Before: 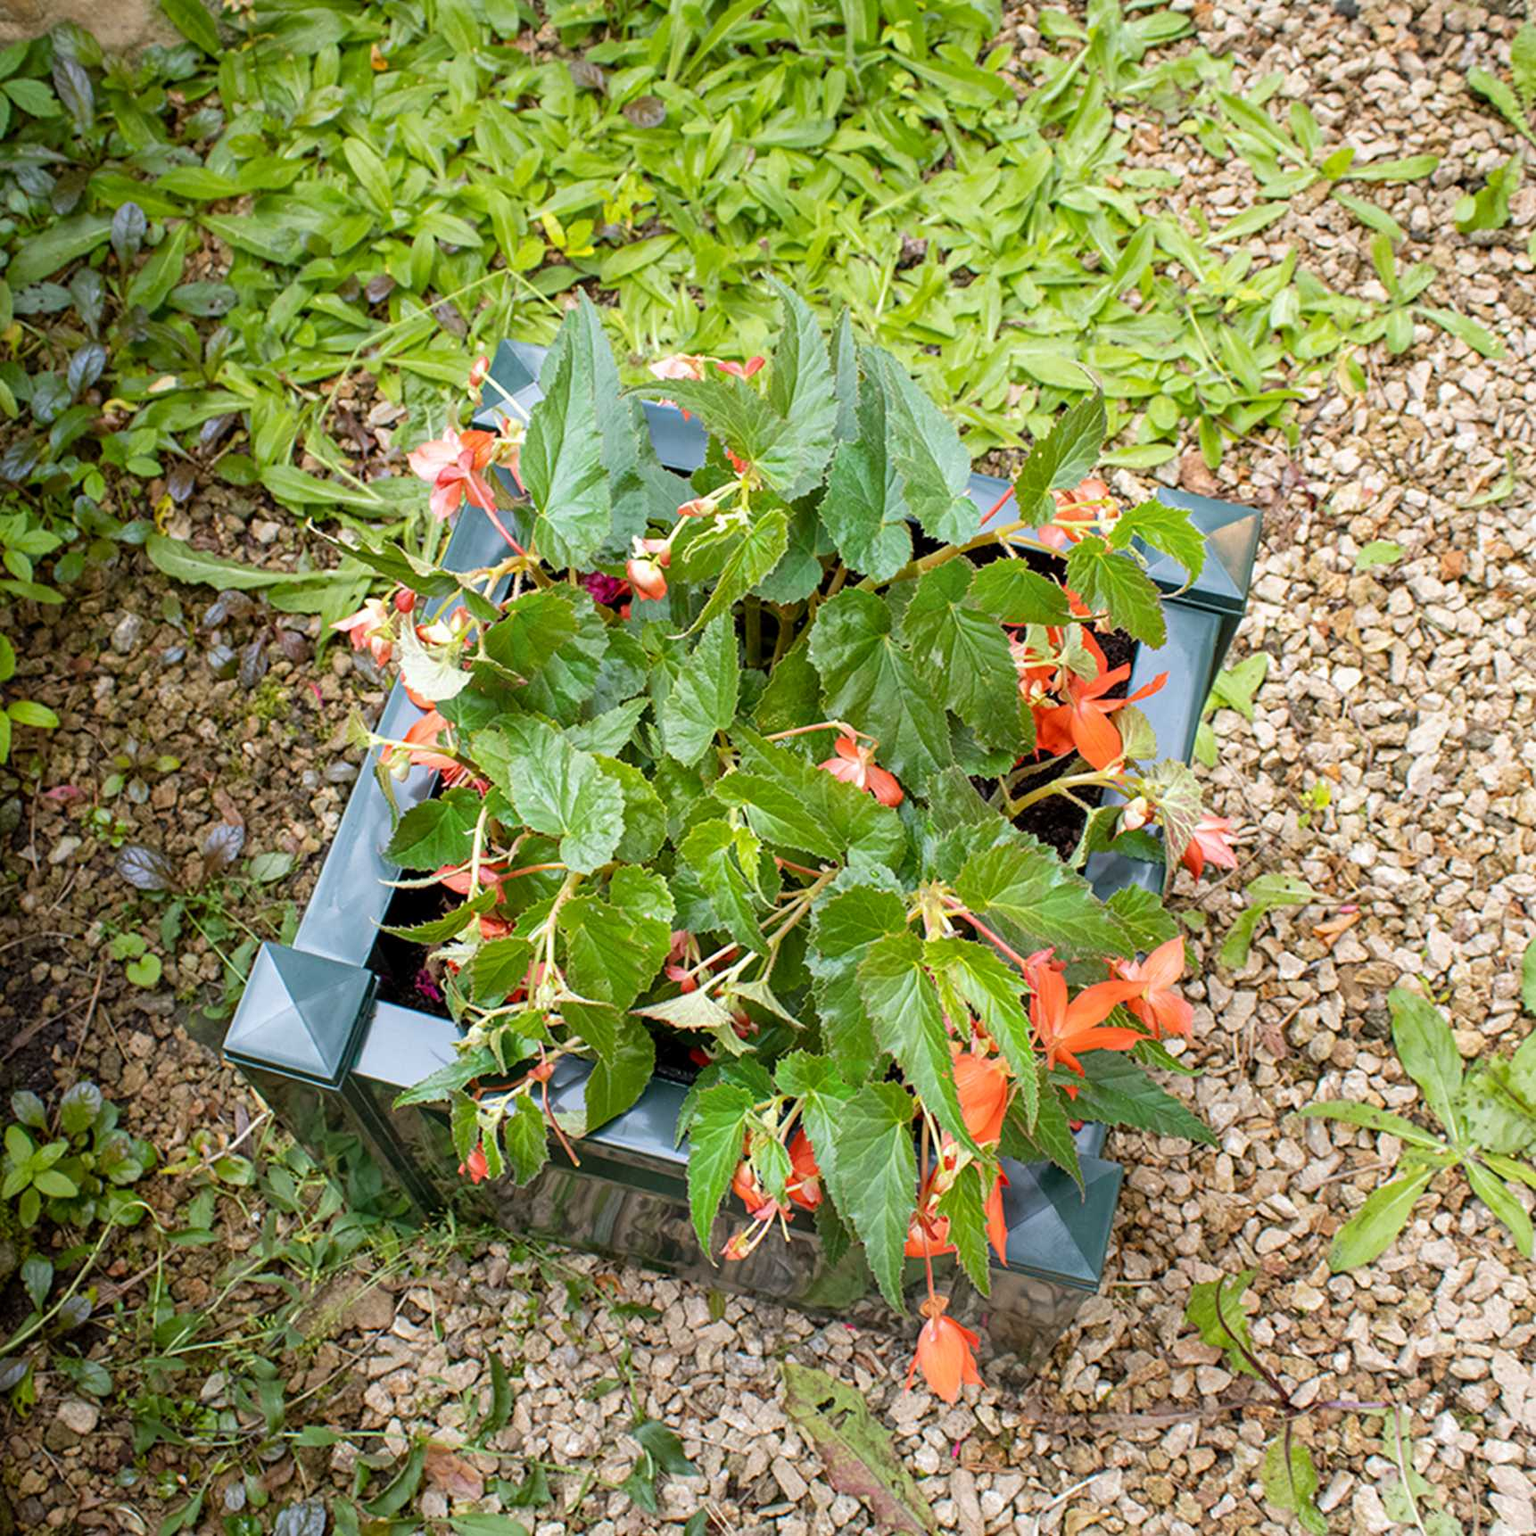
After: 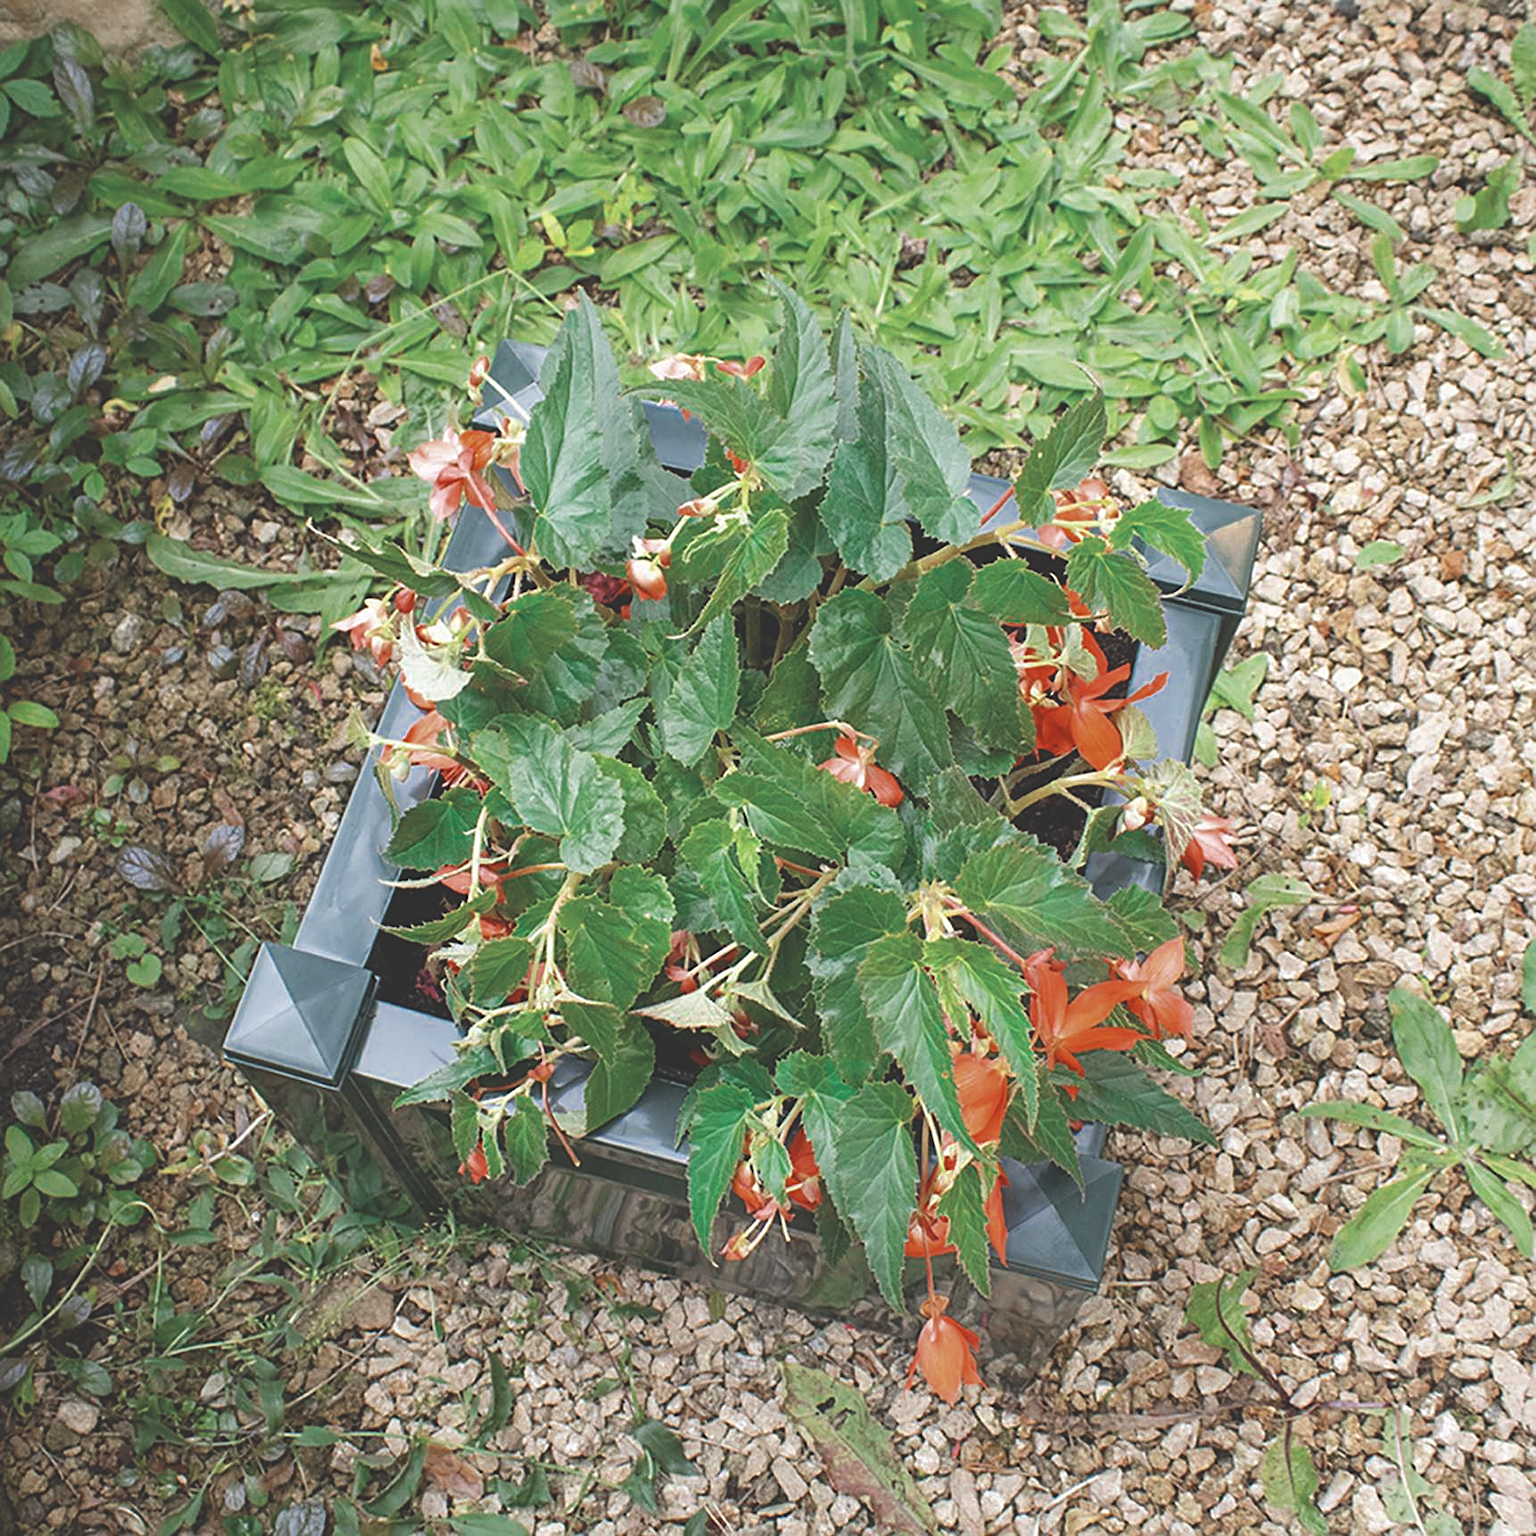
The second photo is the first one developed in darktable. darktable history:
color zones: curves: ch0 [(0, 0.5) (0.125, 0.4) (0.25, 0.5) (0.375, 0.4) (0.5, 0.4) (0.625, 0.35) (0.75, 0.35) (0.875, 0.5)]; ch1 [(0, 0.35) (0.125, 0.45) (0.25, 0.35) (0.375, 0.35) (0.5, 0.35) (0.625, 0.35) (0.75, 0.45) (0.875, 0.35)]; ch2 [(0, 0.6) (0.125, 0.5) (0.25, 0.5) (0.375, 0.6) (0.5, 0.6) (0.625, 0.5) (0.75, 0.5) (0.875, 0.5)]
sharpen: on, module defaults
exposure: black level correction -0.03, compensate highlight preservation false
